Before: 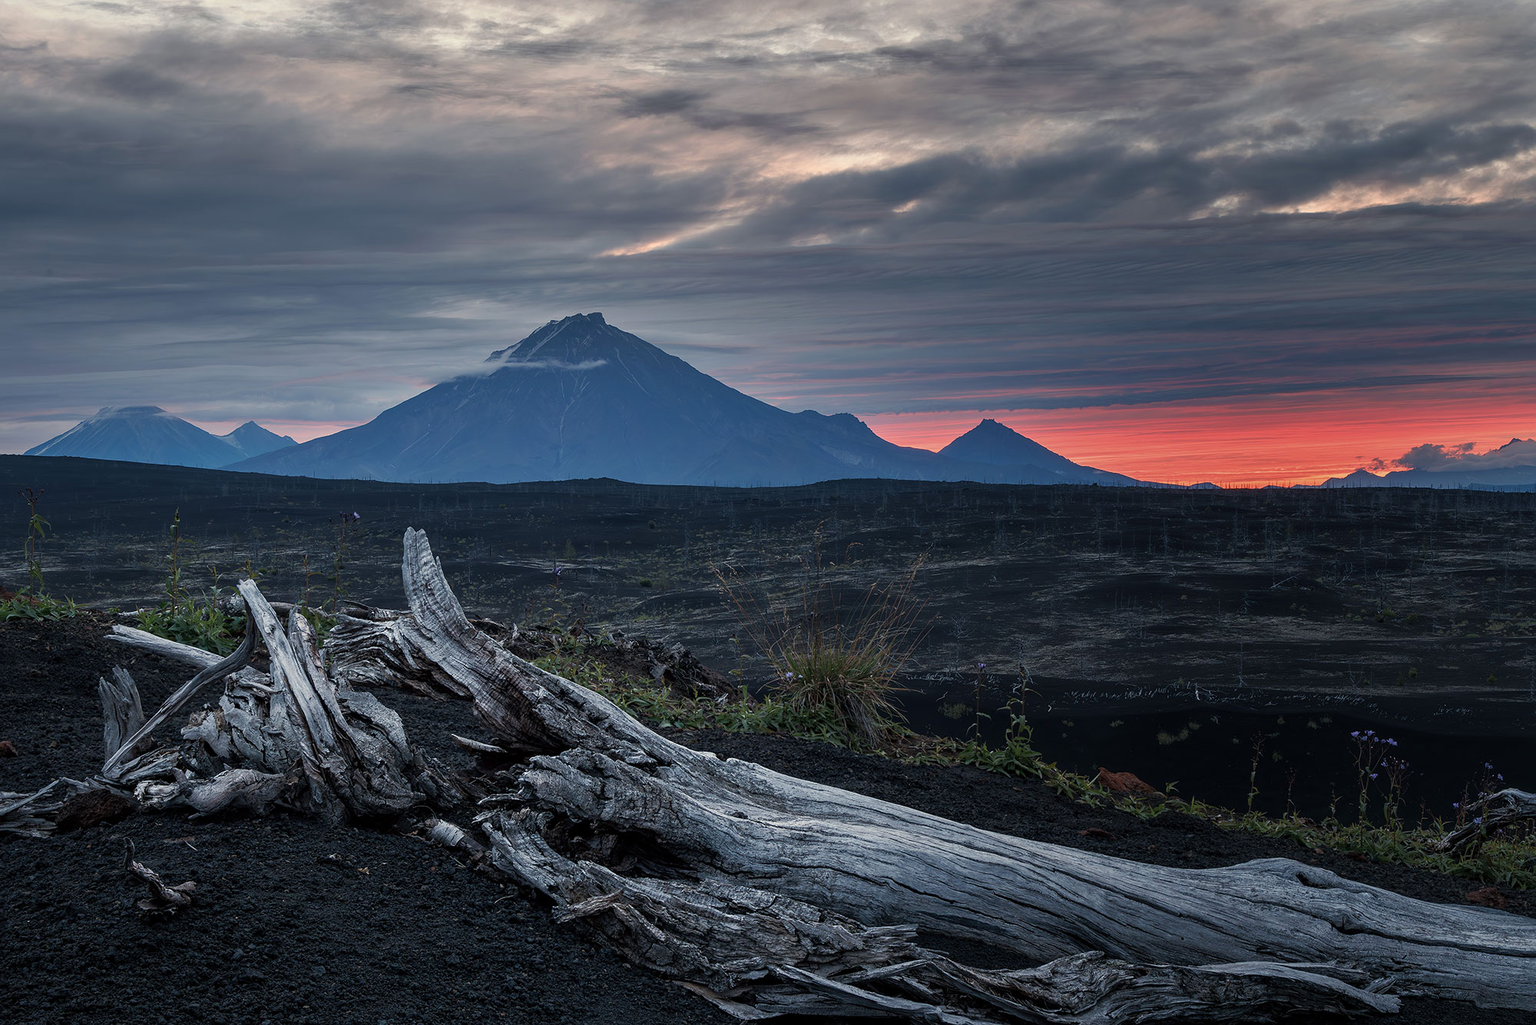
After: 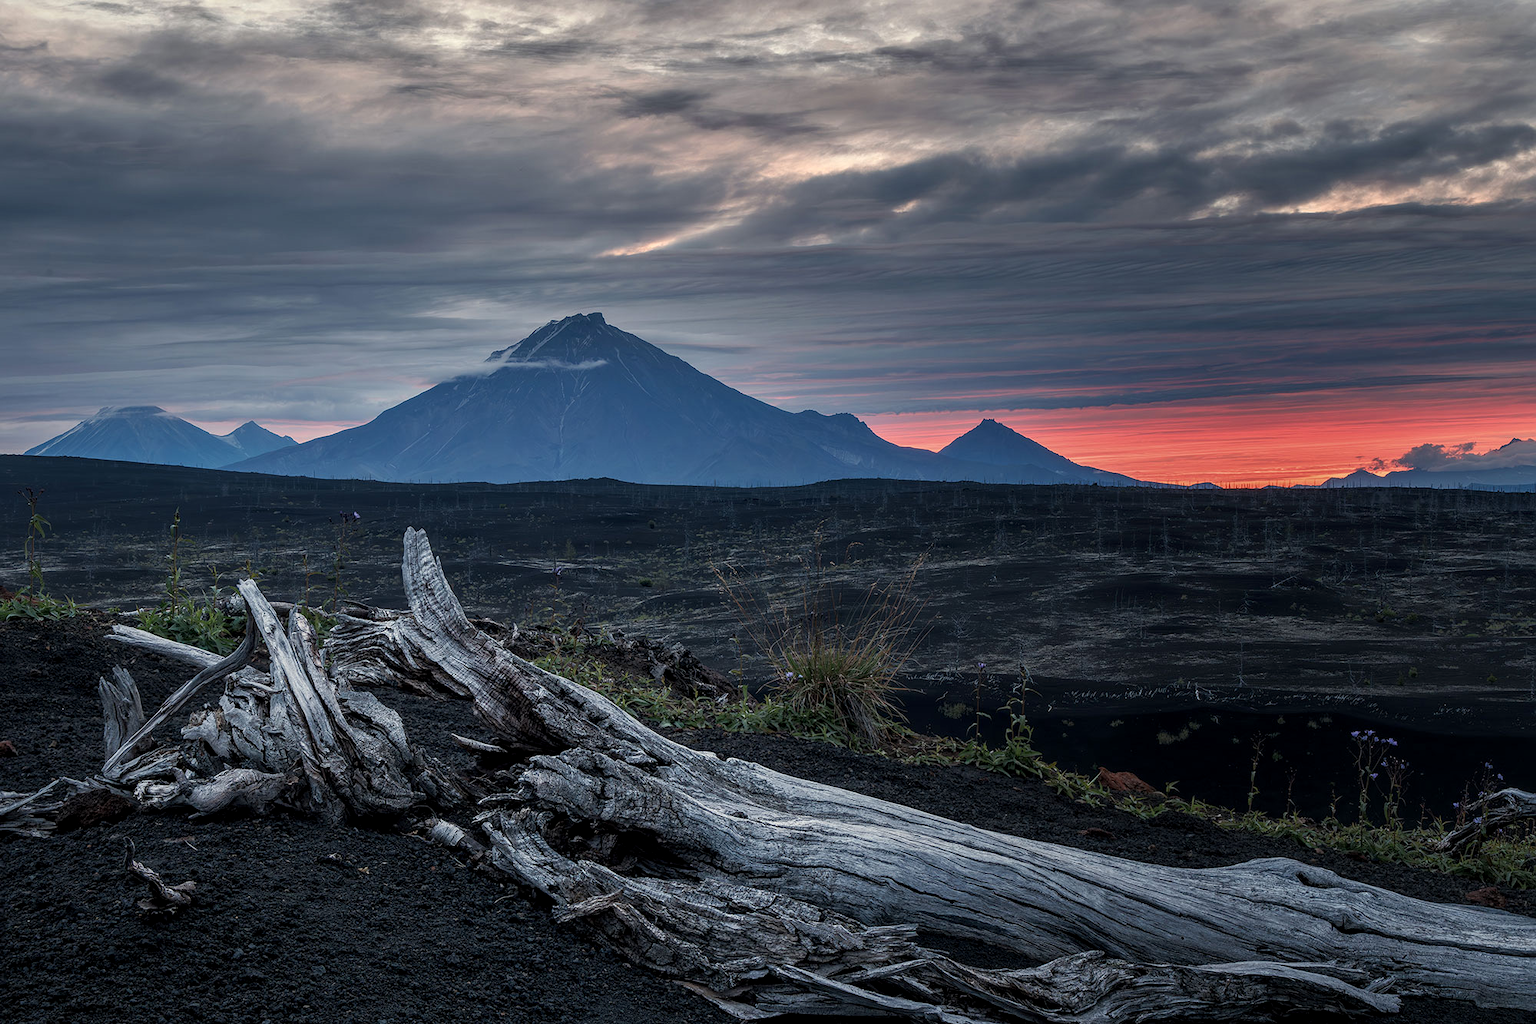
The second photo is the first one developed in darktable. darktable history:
local contrast: on, module defaults
shadows and highlights: shadows 5, soften with gaussian
